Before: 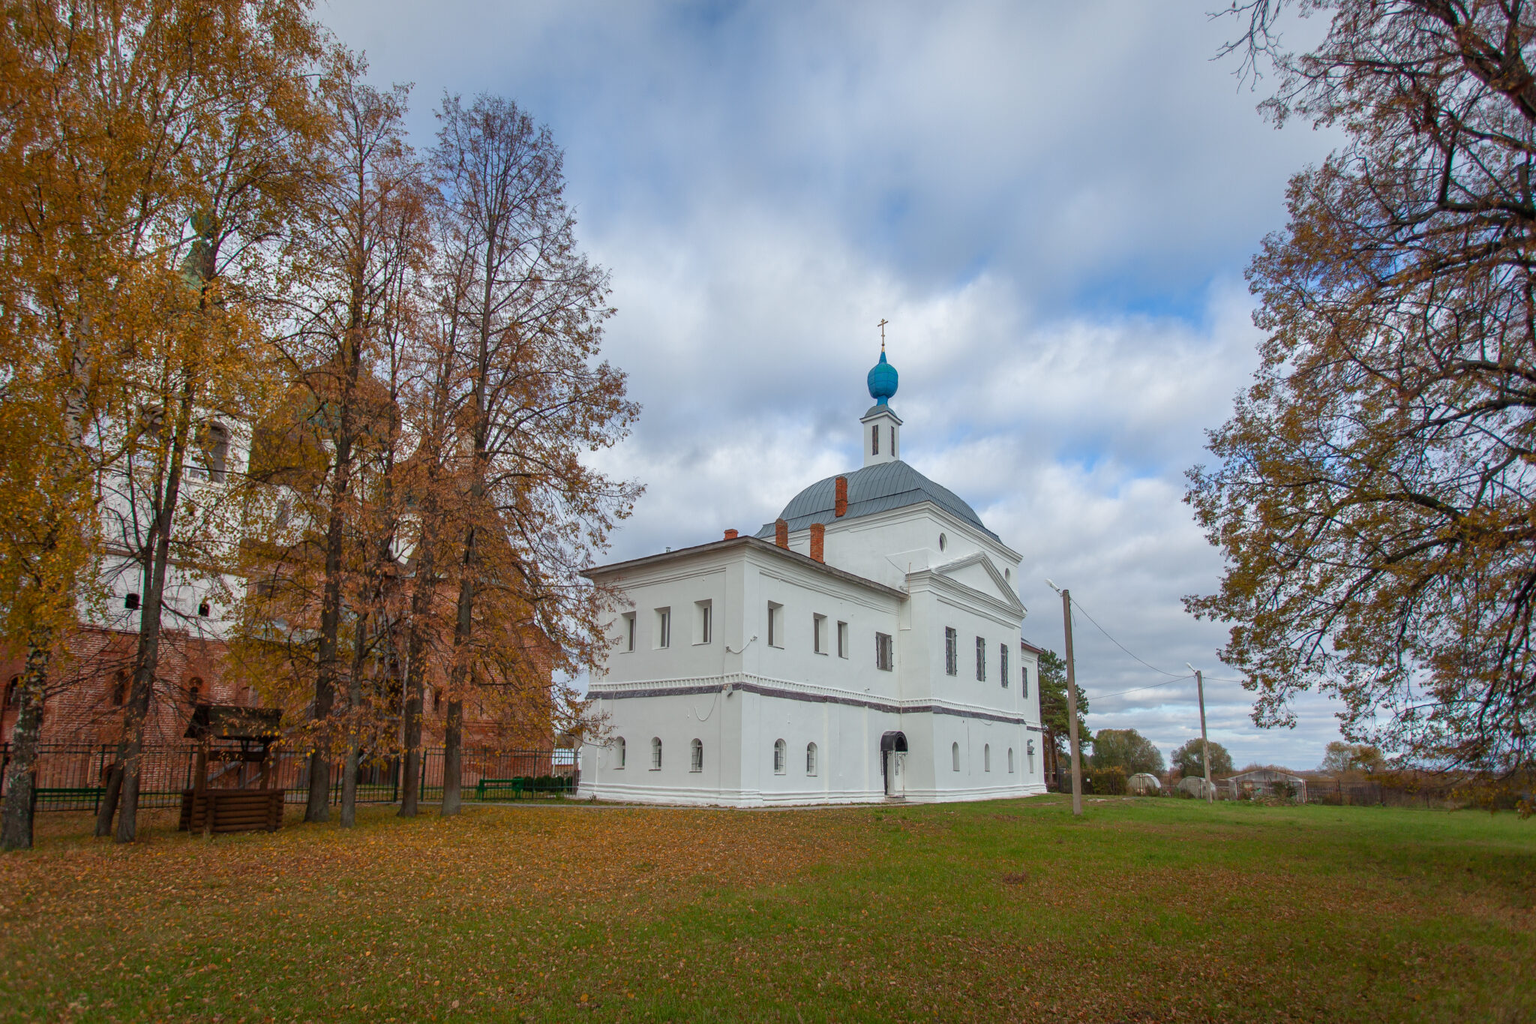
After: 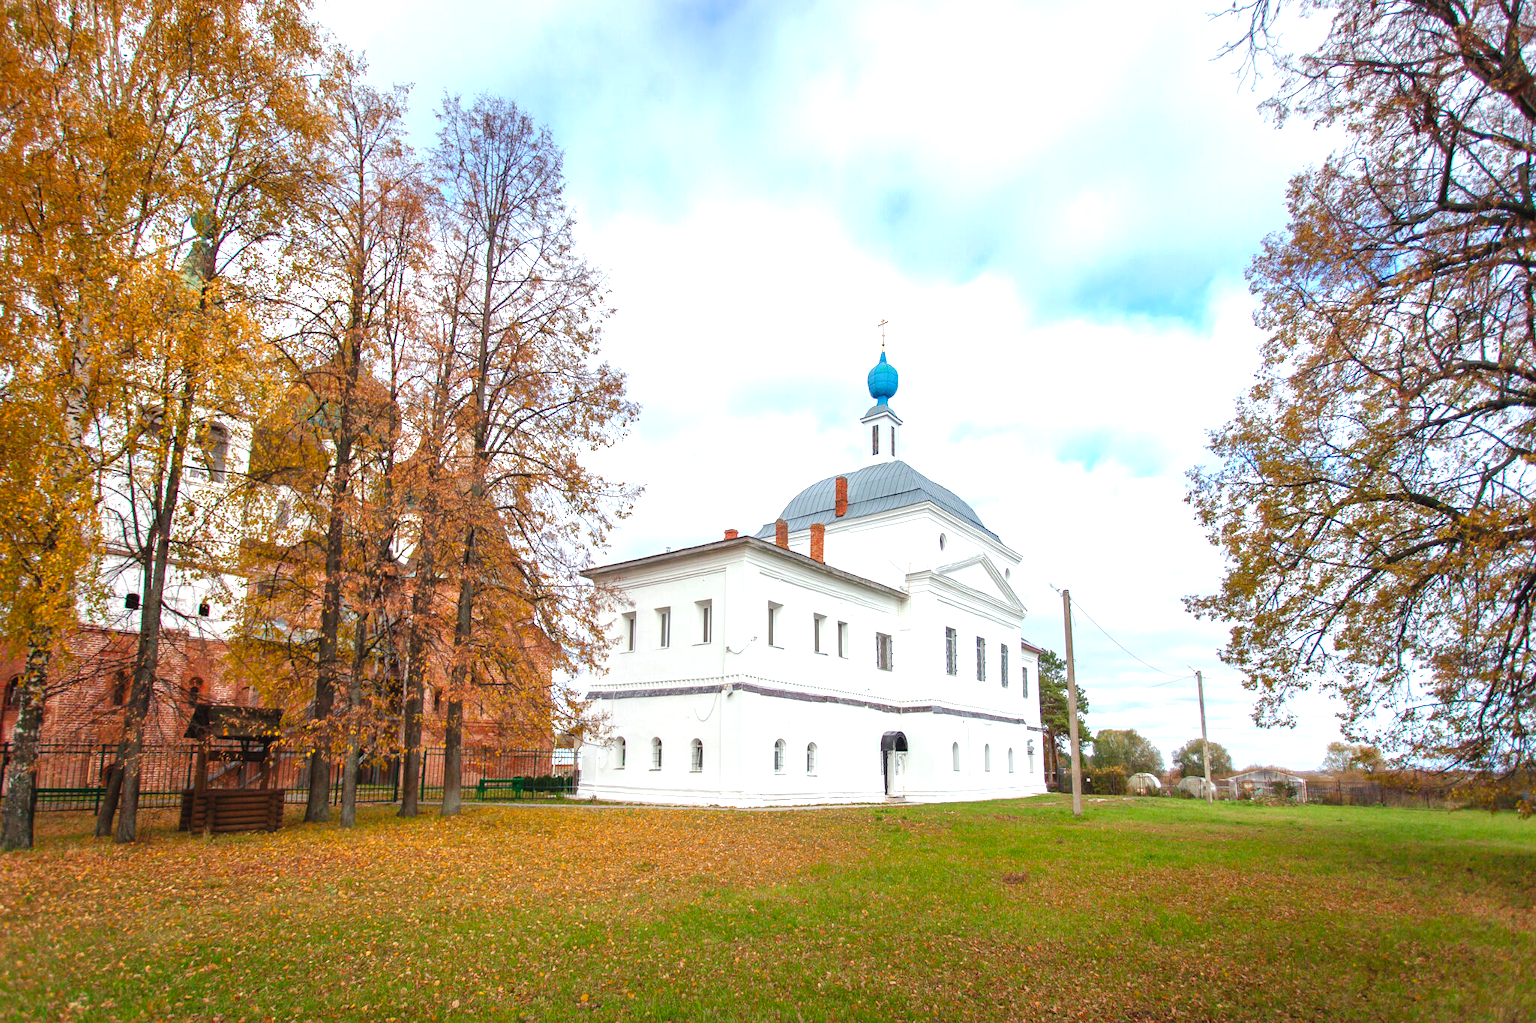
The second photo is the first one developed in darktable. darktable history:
tone curve: curves: ch0 [(0, 0) (0.003, 0.002) (0.011, 0.009) (0.025, 0.019) (0.044, 0.031) (0.069, 0.044) (0.1, 0.061) (0.136, 0.087) (0.177, 0.127) (0.224, 0.172) (0.277, 0.226) (0.335, 0.295) (0.399, 0.367) (0.468, 0.445) (0.543, 0.536) (0.623, 0.626) (0.709, 0.717) (0.801, 0.806) (0.898, 0.889) (1, 1)], preserve colors none
exposure: black level correction -0.002, exposure 1.35 EV, compensate highlight preservation false
